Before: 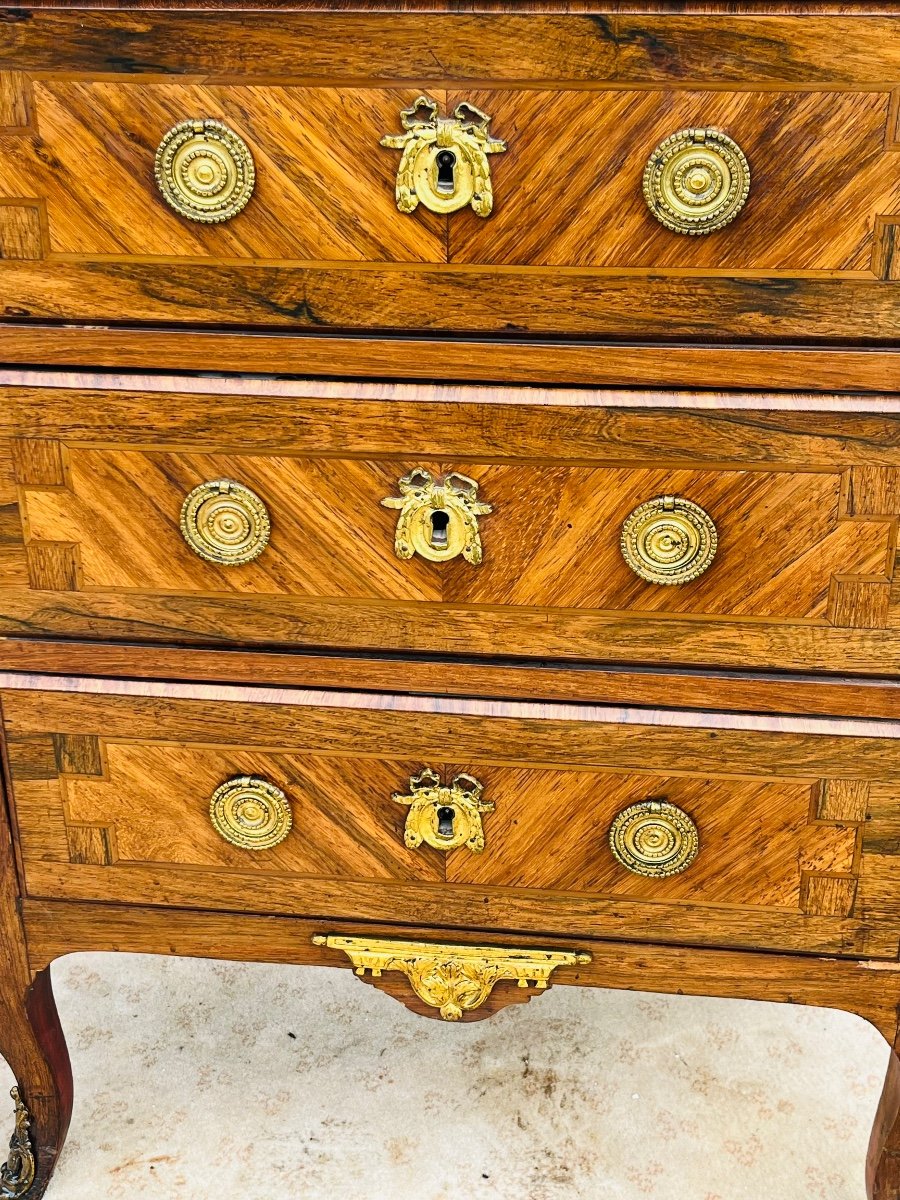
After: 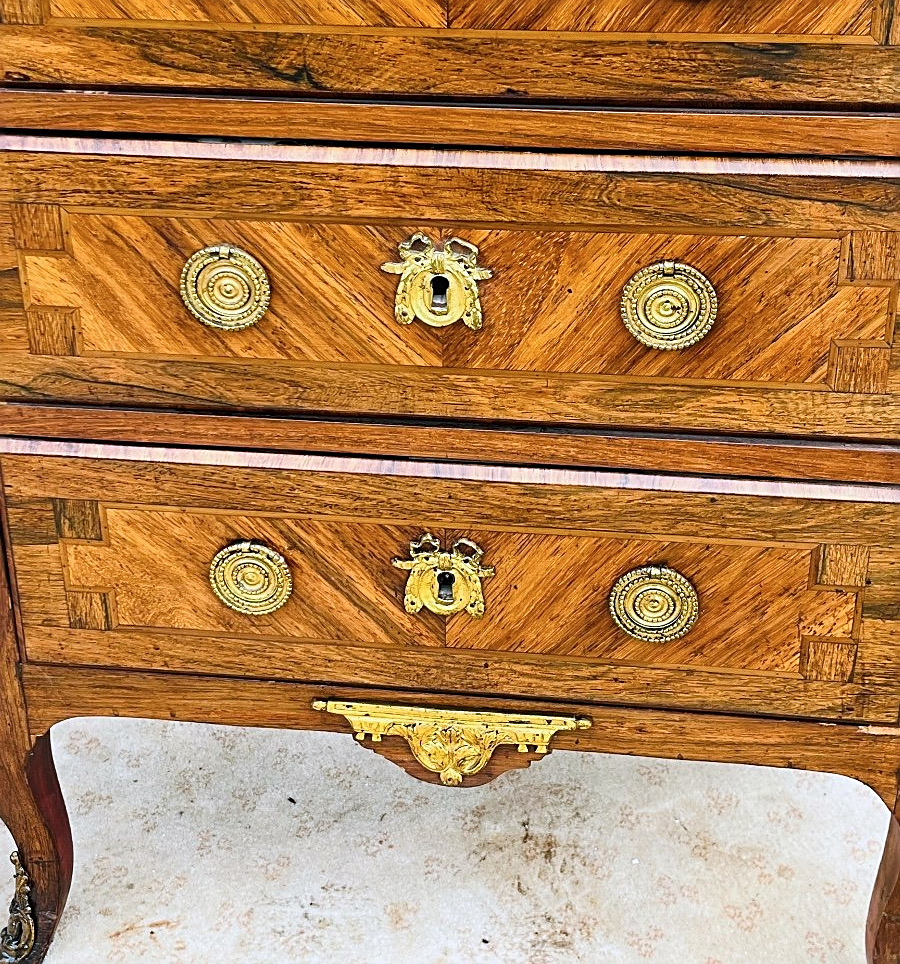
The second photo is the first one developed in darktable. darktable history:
crop and rotate: top 19.646%
color correction: highlights a* -0.645, highlights b* -8.97
sharpen: on, module defaults
exposure: compensate highlight preservation false
